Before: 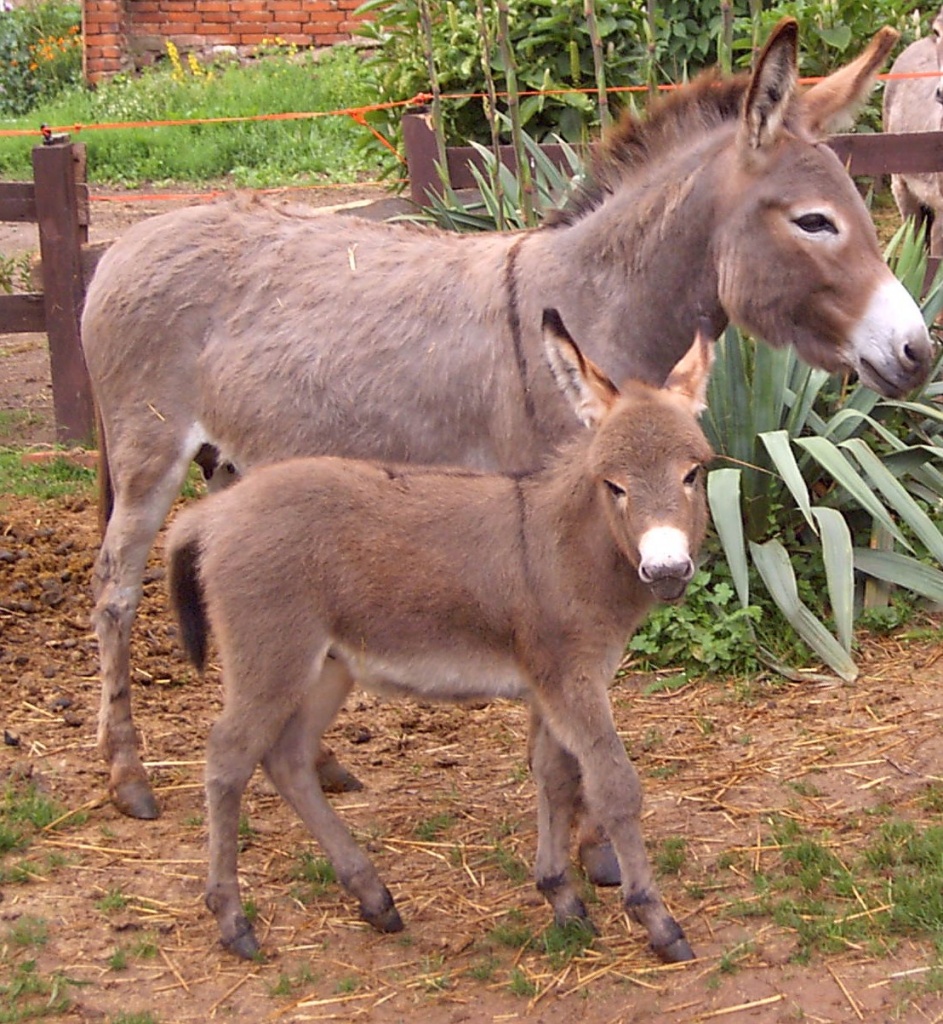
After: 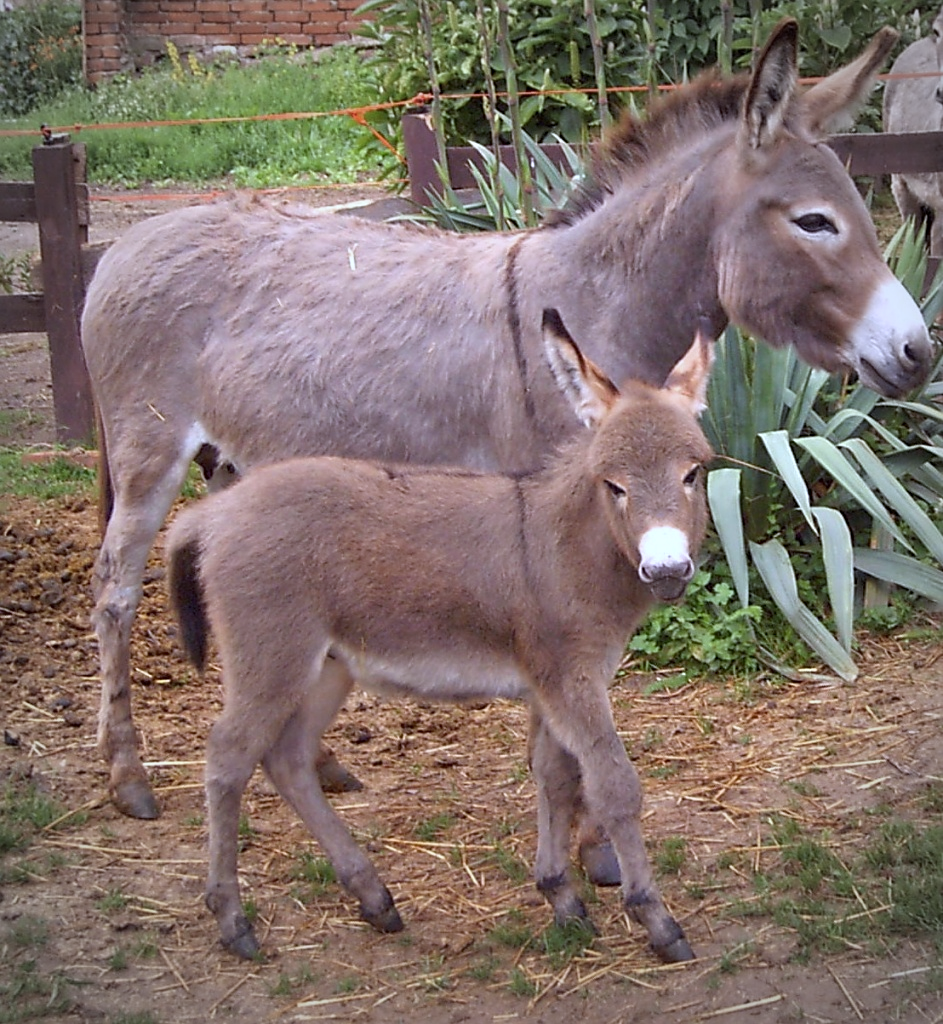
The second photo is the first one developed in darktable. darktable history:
sharpen: amount 0.2
vignetting: fall-off start 71.74%
white balance: red 0.926, green 1.003, blue 1.133
